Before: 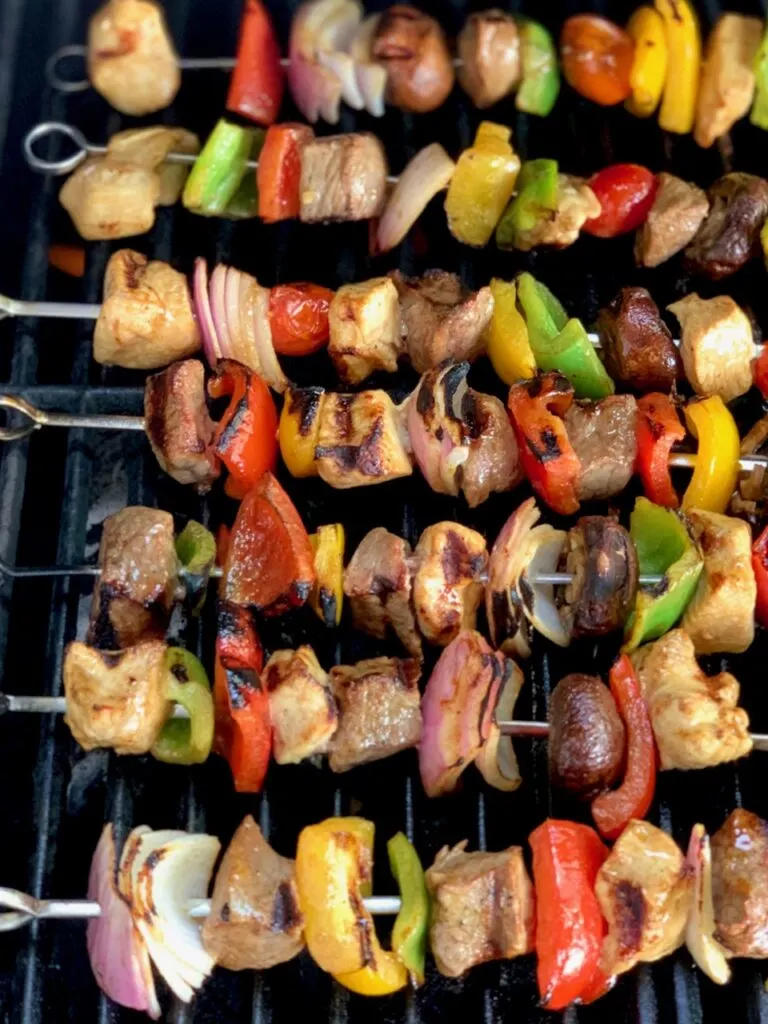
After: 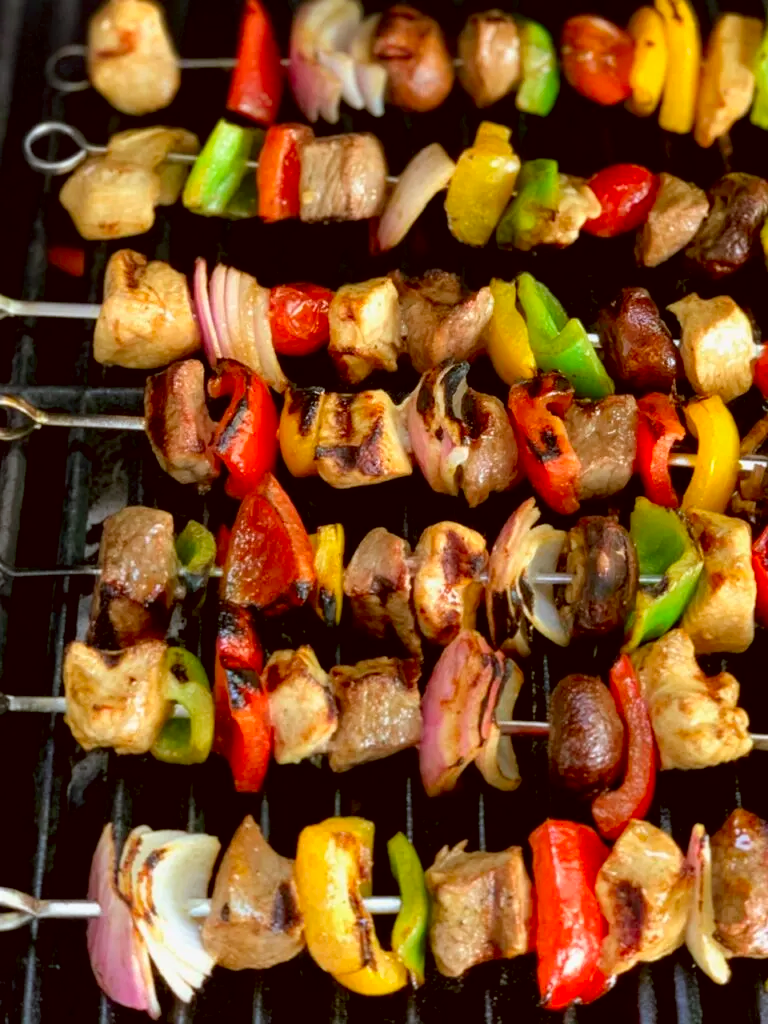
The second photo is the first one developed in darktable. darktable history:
color correction: highlights a* -0.482, highlights b* 0.161, shadows a* 4.66, shadows b* 20.72
contrast brightness saturation: contrast 0.04, saturation 0.16
